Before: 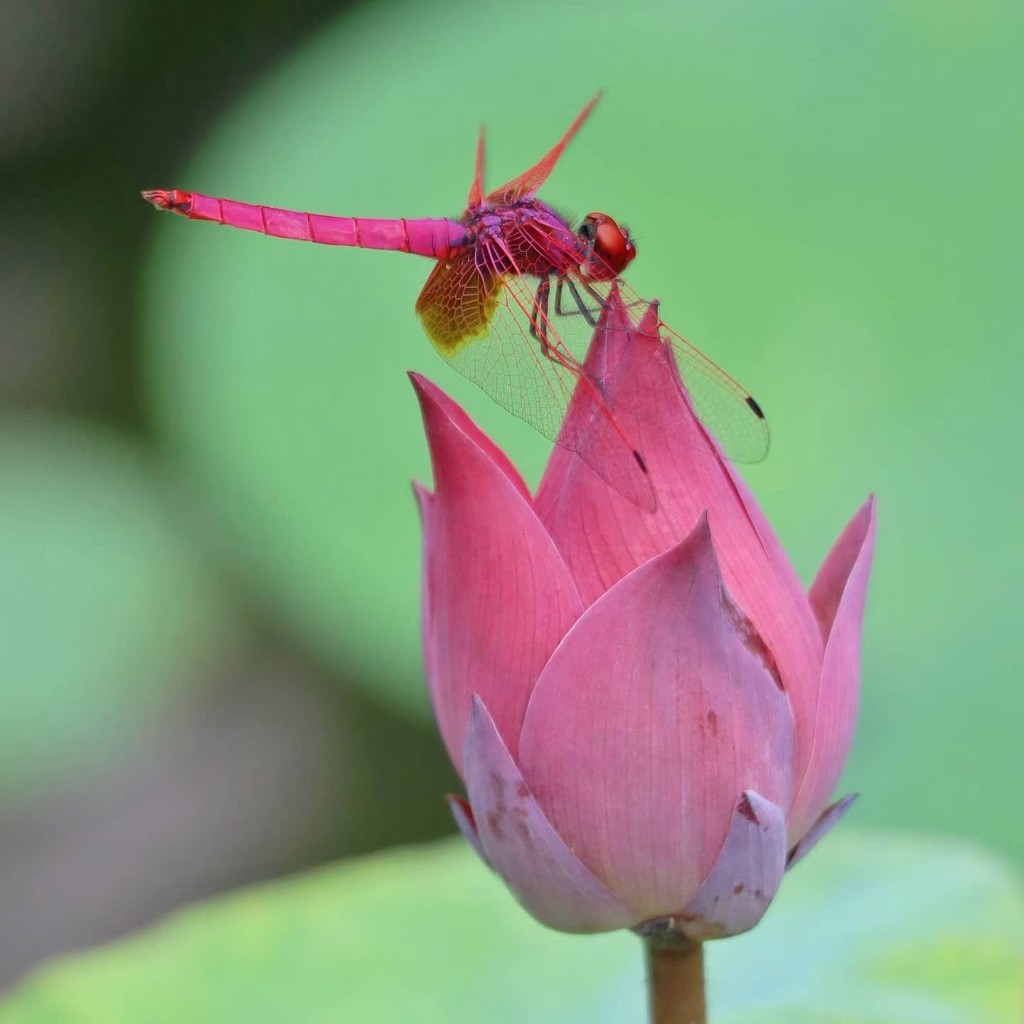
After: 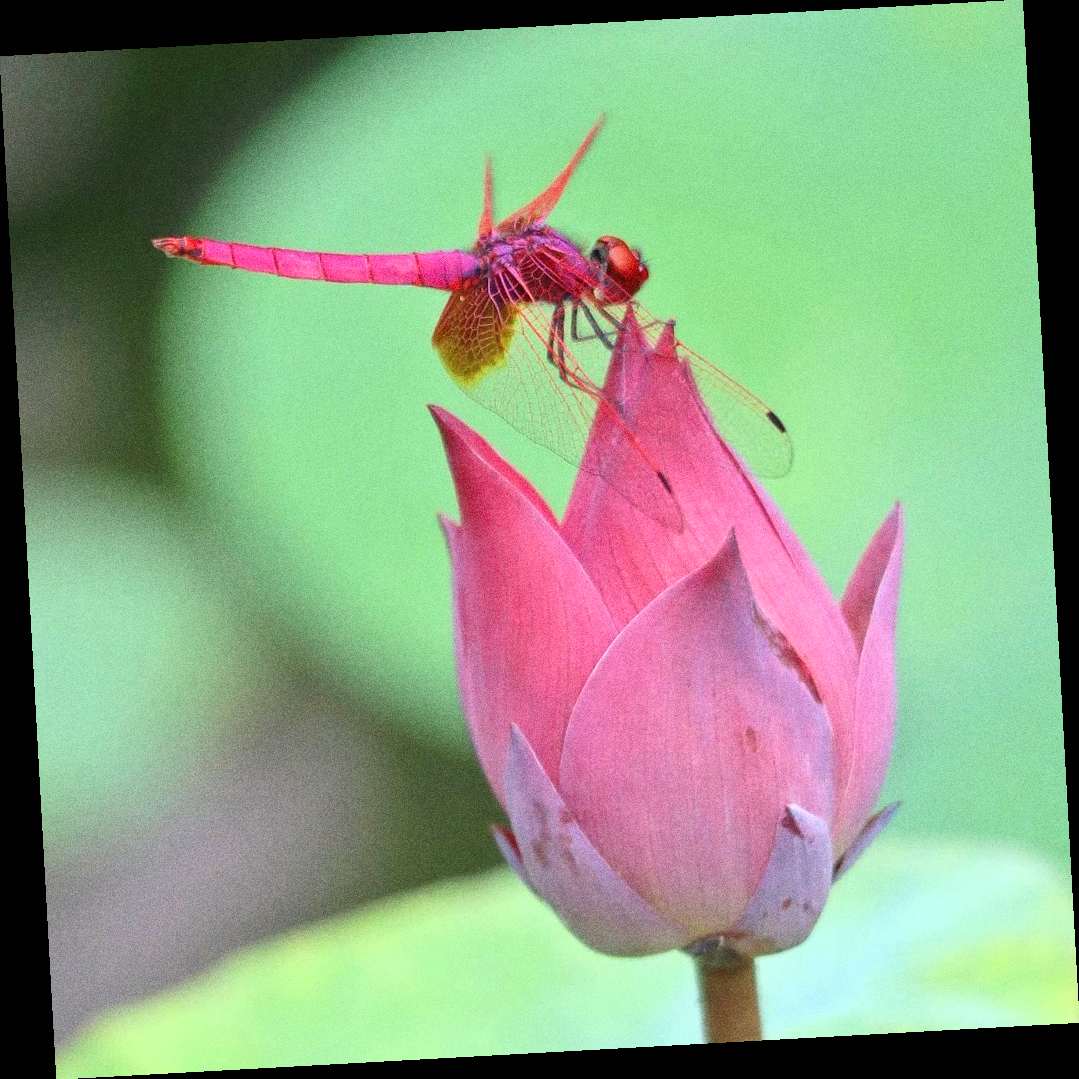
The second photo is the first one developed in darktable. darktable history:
exposure: black level correction 0, exposure 0.5 EV, compensate highlight preservation false
grain: coarseness 0.09 ISO, strength 40%
rotate and perspective: rotation -3.18°, automatic cropping off
